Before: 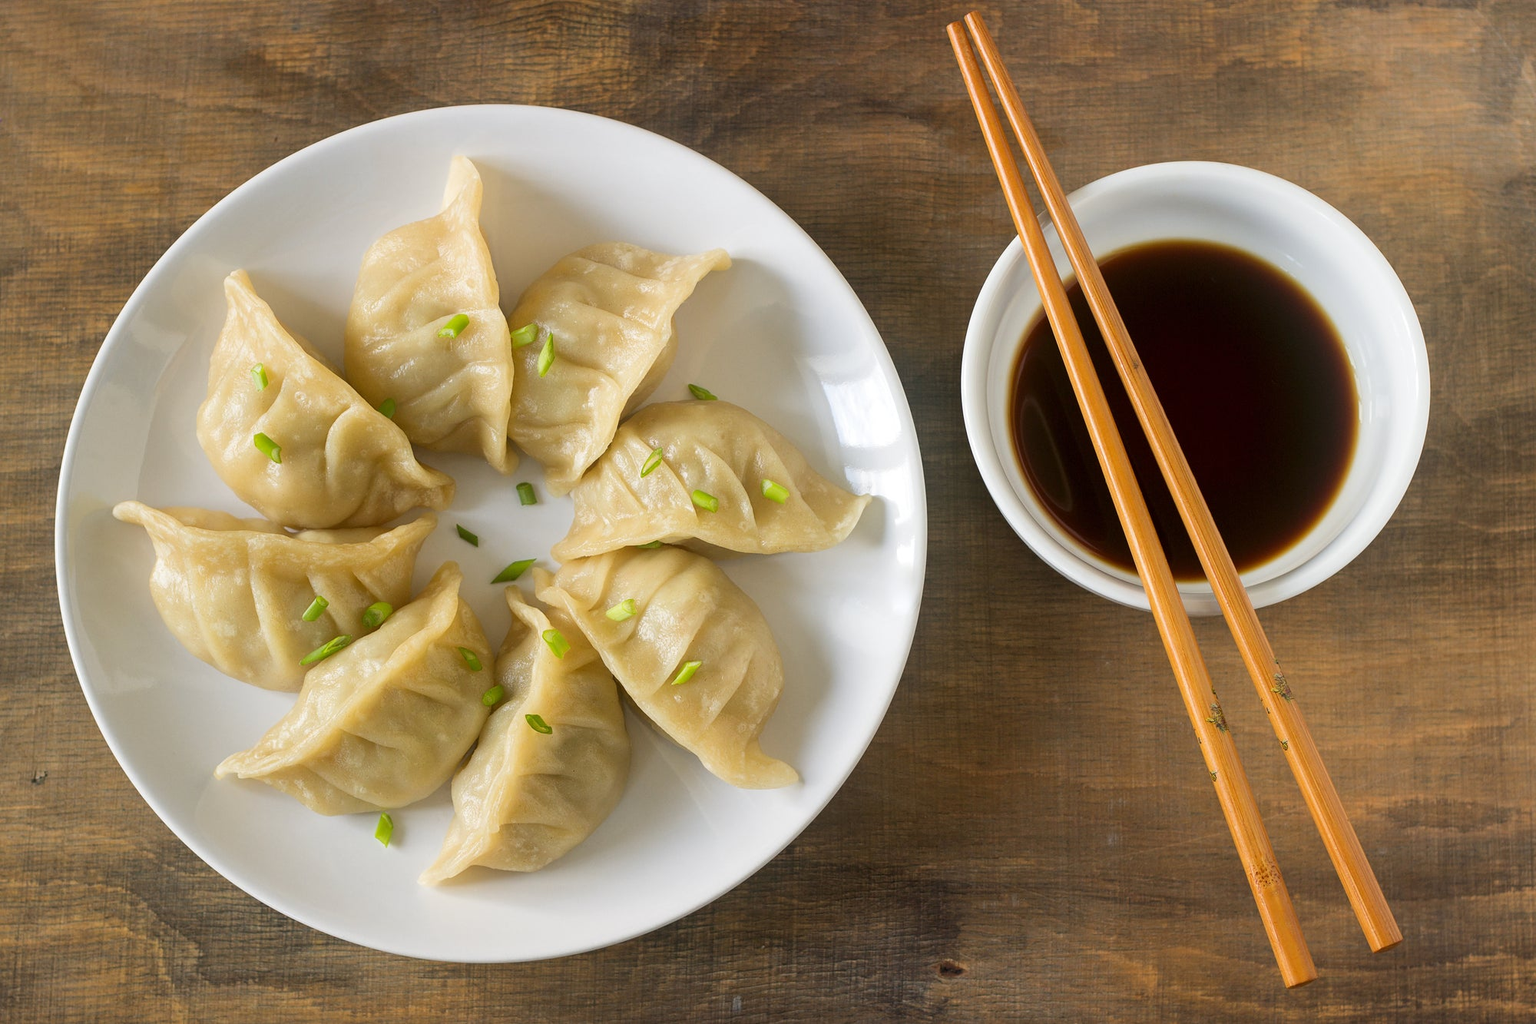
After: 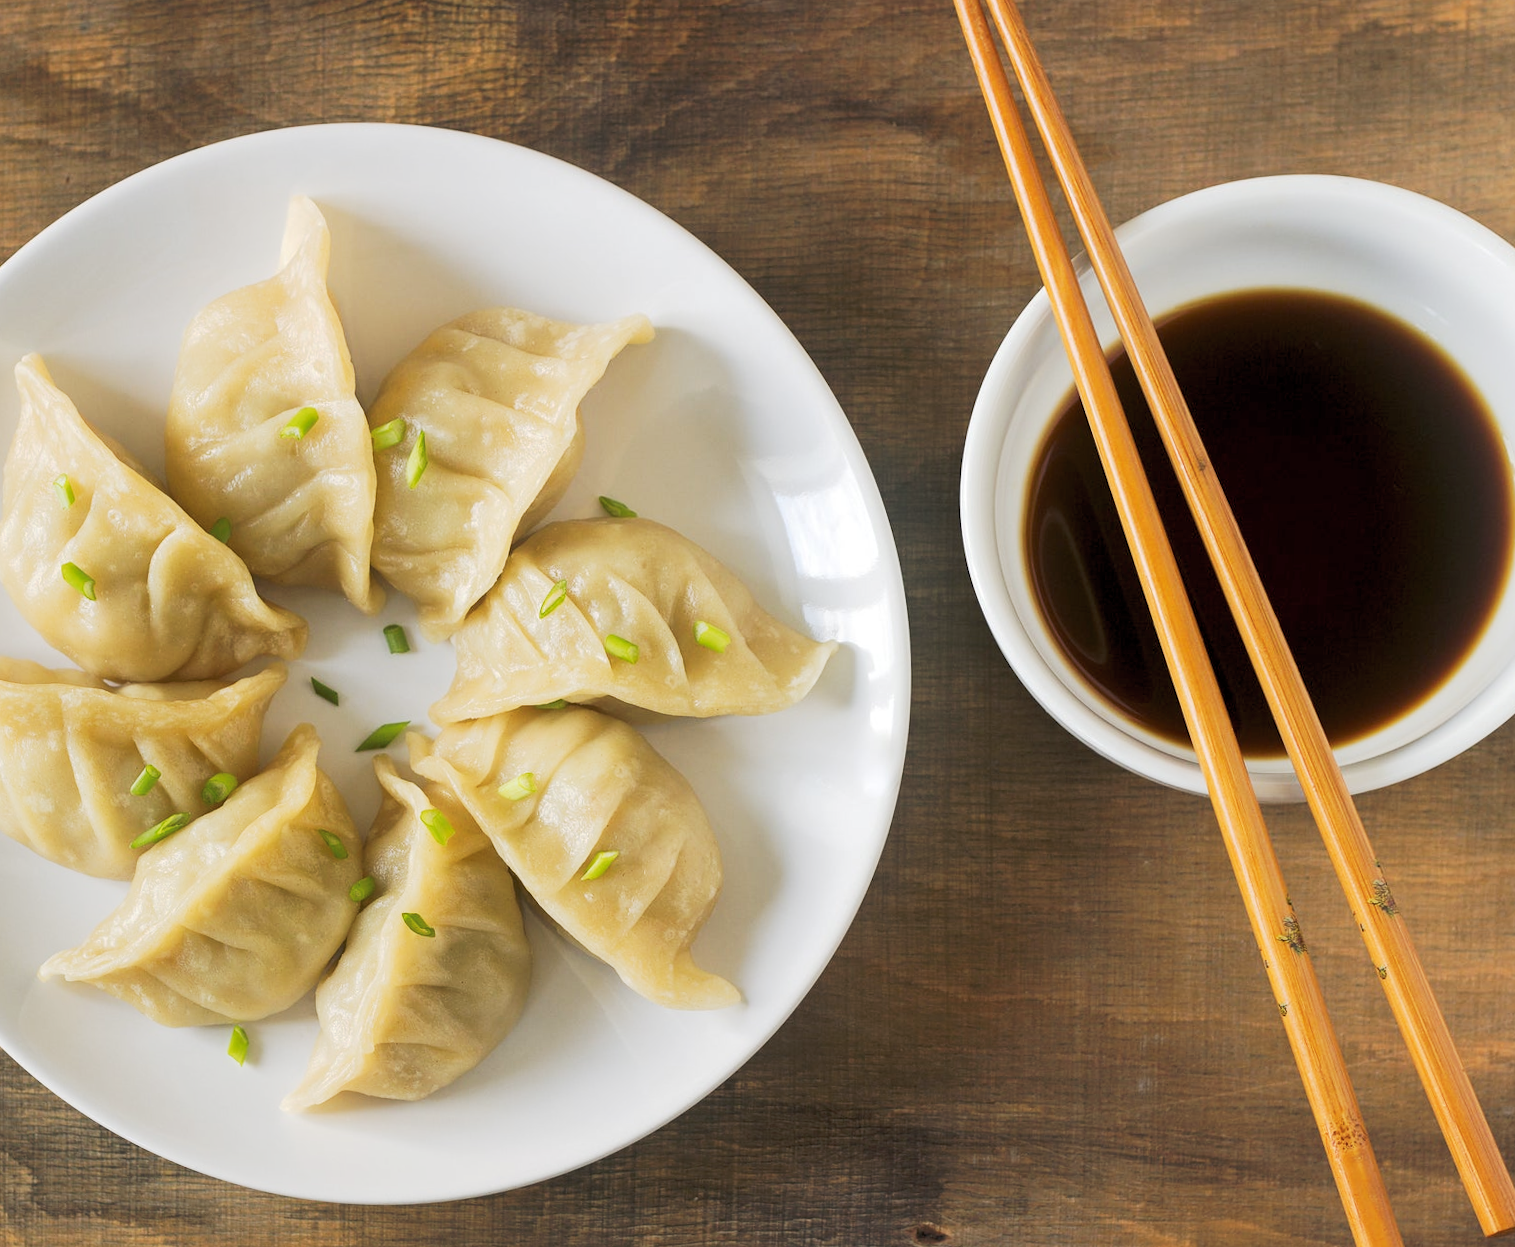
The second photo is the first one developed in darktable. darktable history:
levels: mode automatic, black 0.023%, white 99.97%, levels [0.062, 0.494, 0.925]
tone curve: curves: ch0 [(0, 0) (0.003, 0.026) (0.011, 0.03) (0.025, 0.047) (0.044, 0.082) (0.069, 0.119) (0.1, 0.157) (0.136, 0.19) (0.177, 0.231) (0.224, 0.27) (0.277, 0.318) (0.335, 0.383) (0.399, 0.456) (0.468, 0.532) (0.543, 0.618) (0.623, 0.71) (0.709, 0.786) (0.801, 0.851) (0.898, 0.908) (1, 1)], preserve colors none
crop and rotate: left 9.597%, right 10.195%
rotate and perspective: rotation 0.062°, lens shift (vertical) 0.115, lens shift (horizontal) -0.133, crop left 0.047, crop right 0.94, crop top 0.061, crop bottom 0.94
